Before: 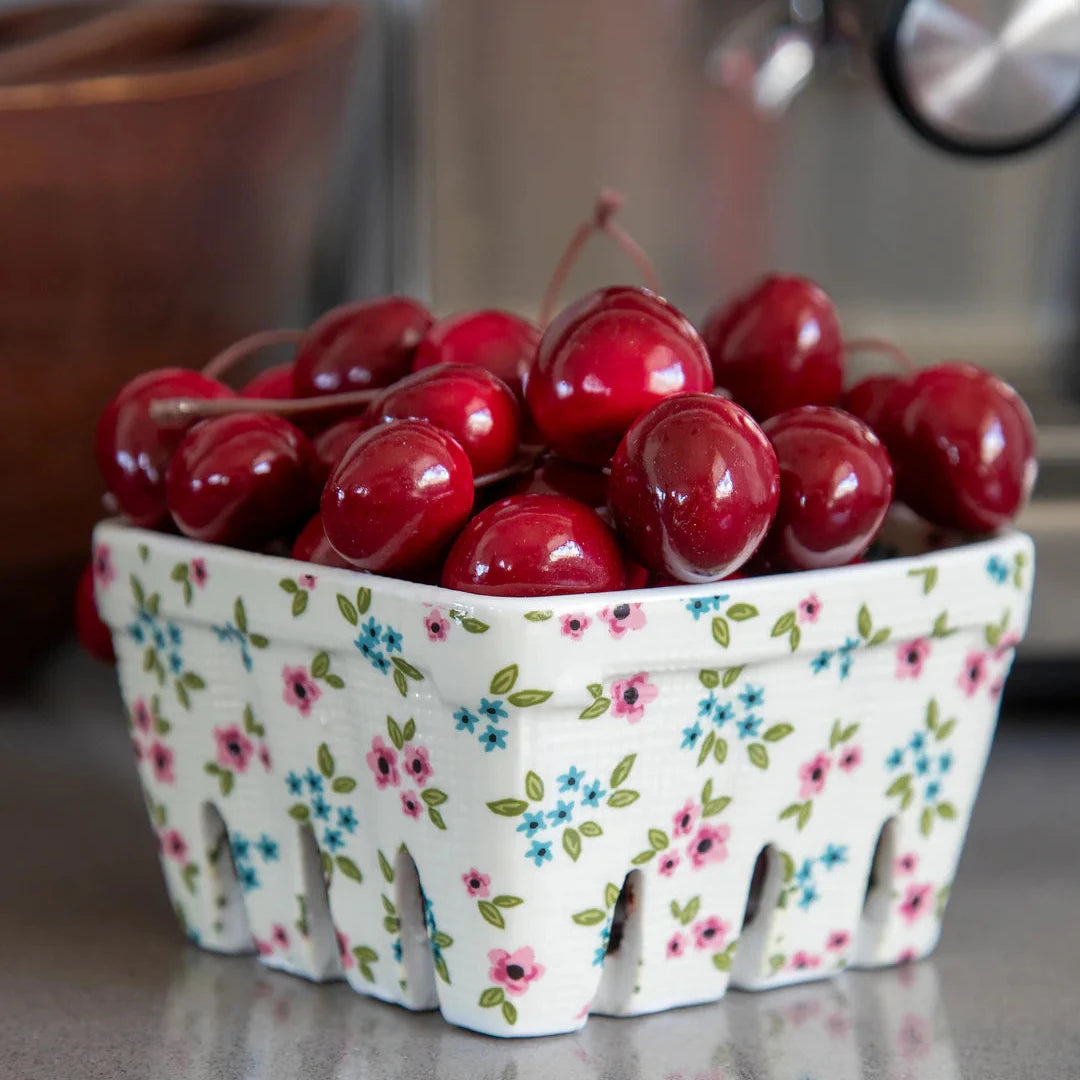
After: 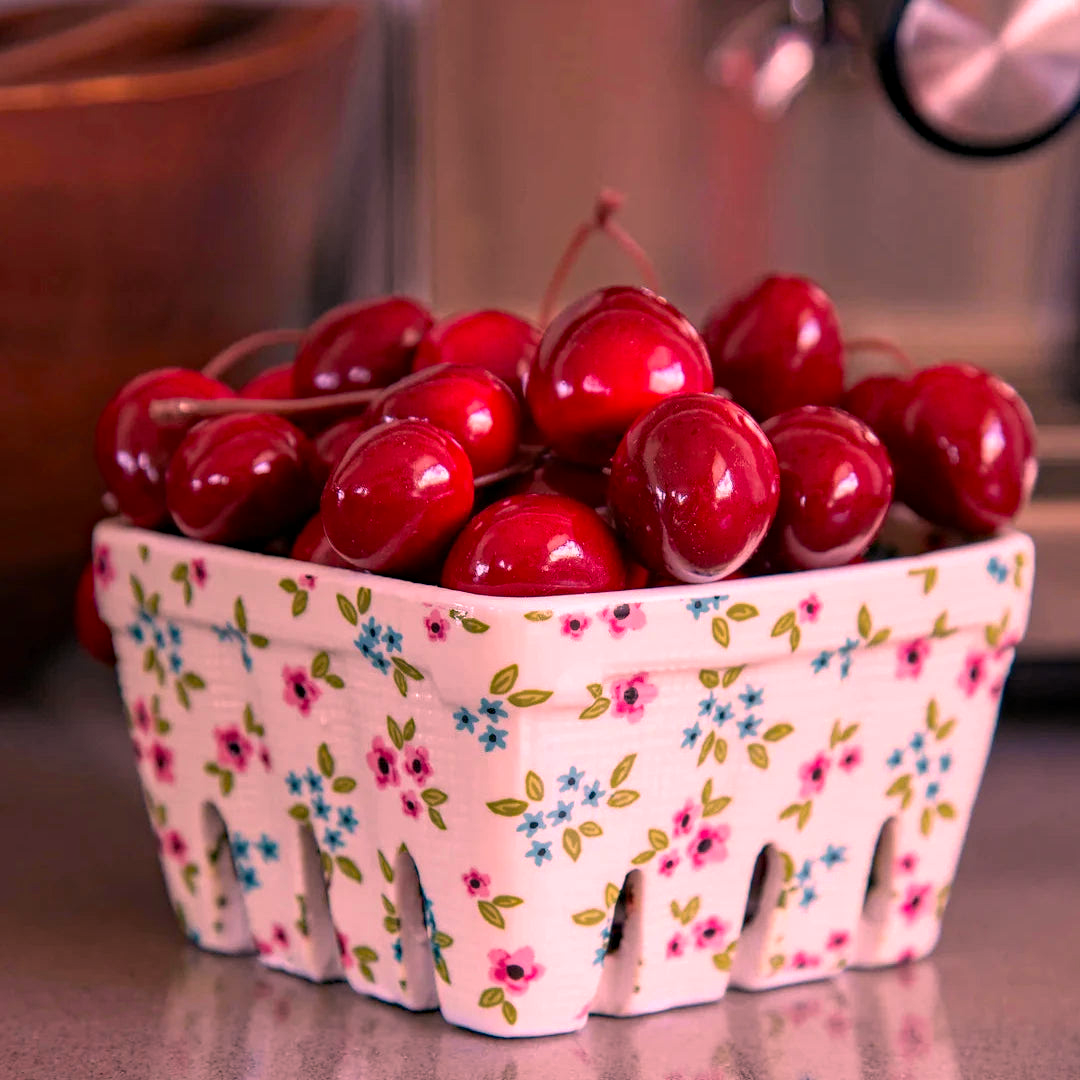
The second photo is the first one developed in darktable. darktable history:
white balance: red 1.188, blue 1.11
haze removal: strength 0.29, distance 0.25, compatibility mode true, adaptive false
color correction: highlights a* 21.16, highlights b* 19.61
